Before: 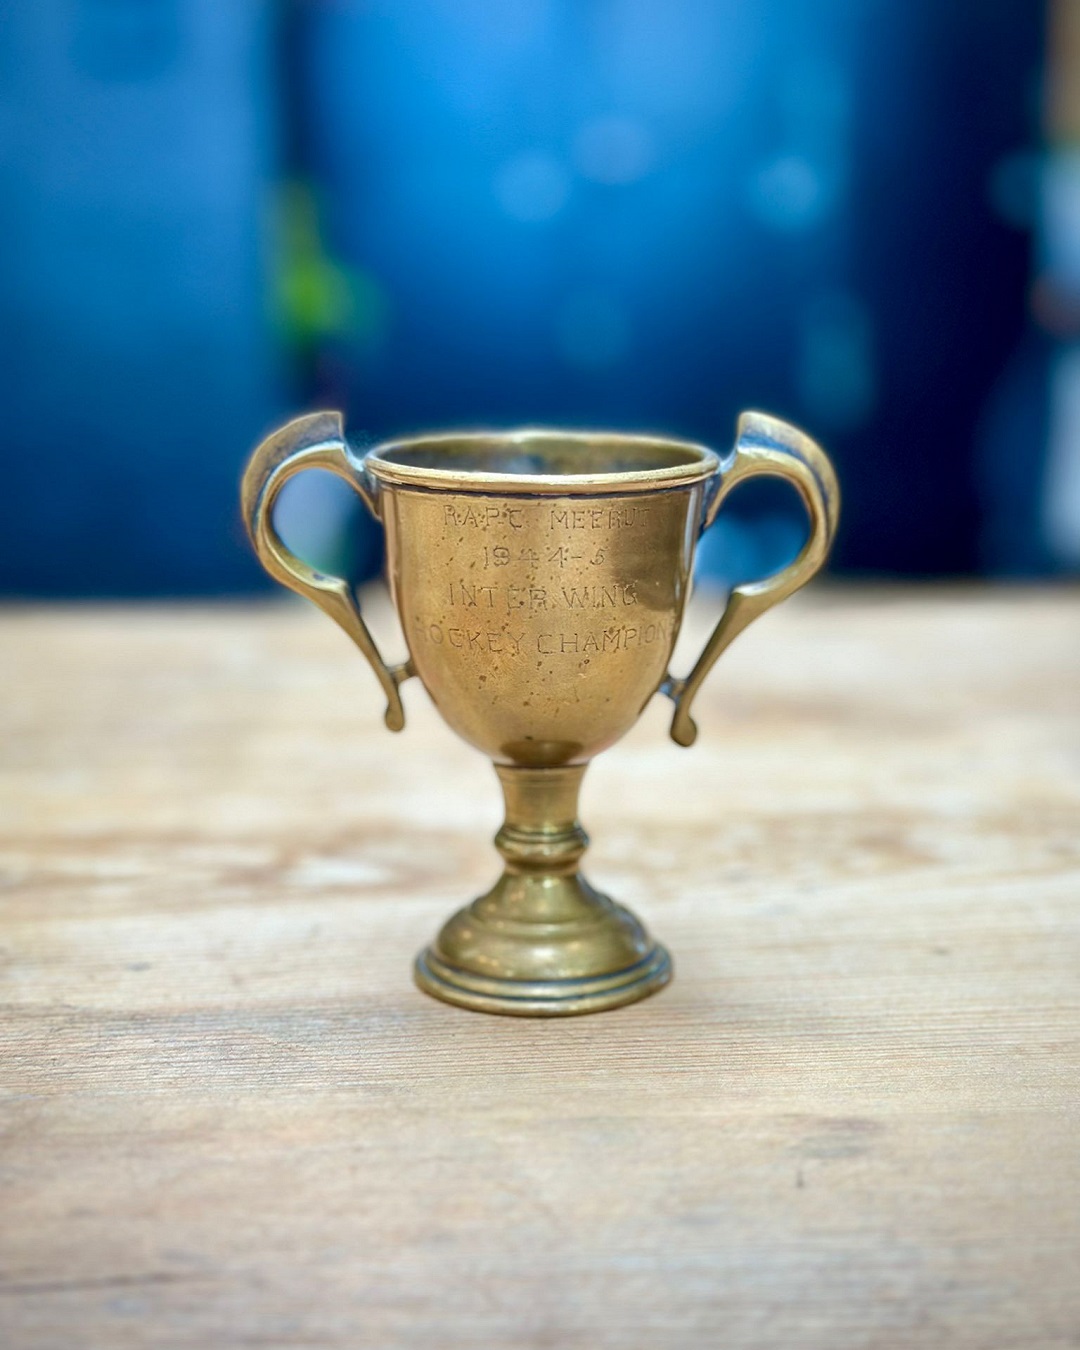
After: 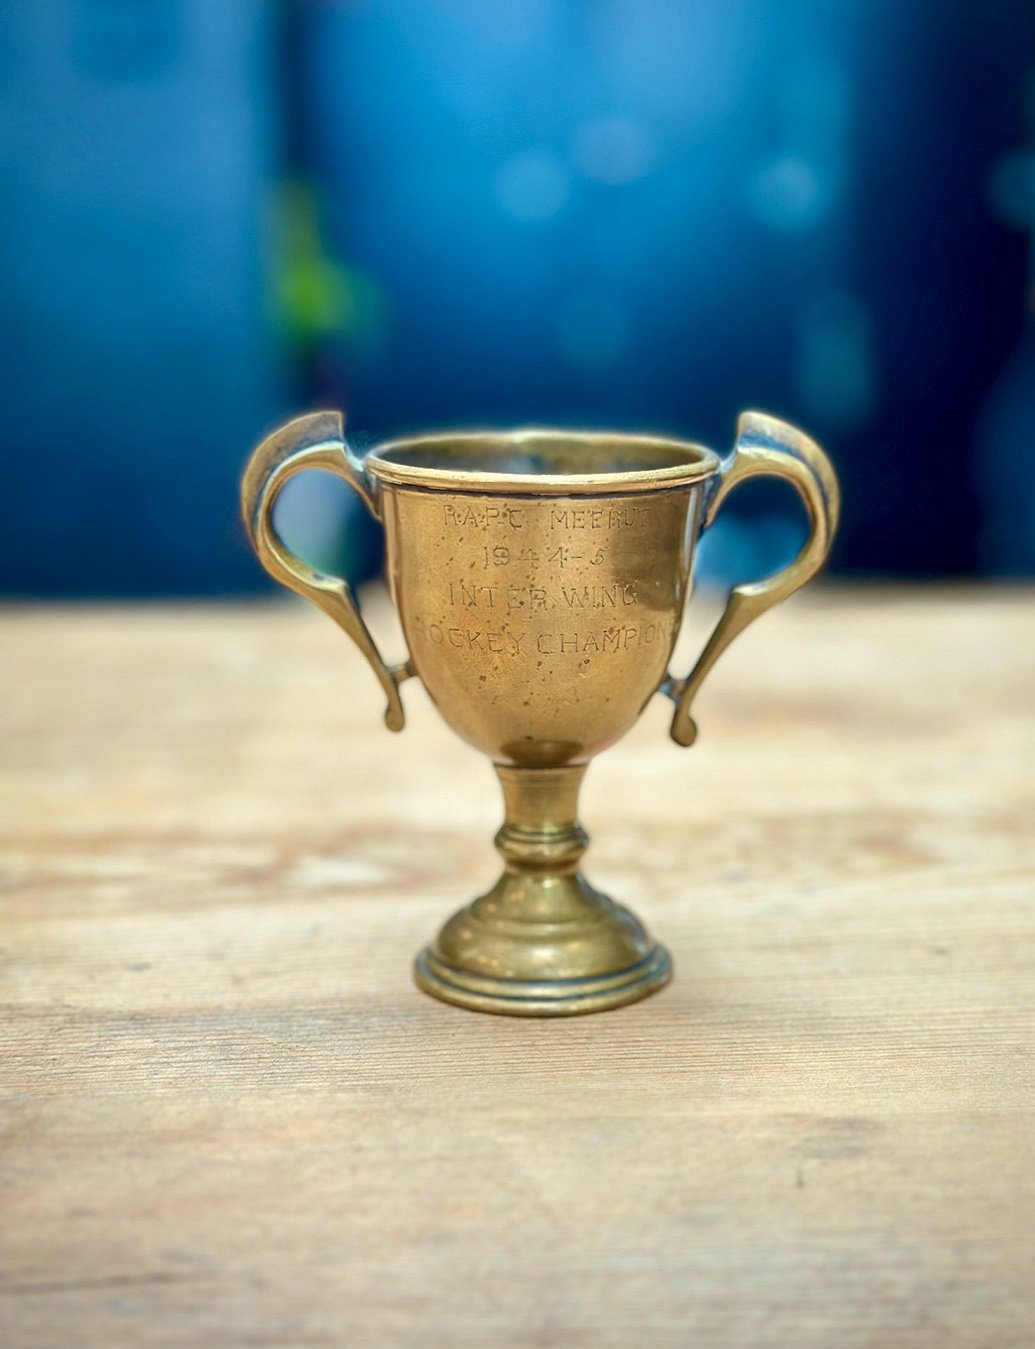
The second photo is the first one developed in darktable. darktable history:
crop: right 4.126%, bottom 0.031%
white balance: red 1.029, blue 0.92
